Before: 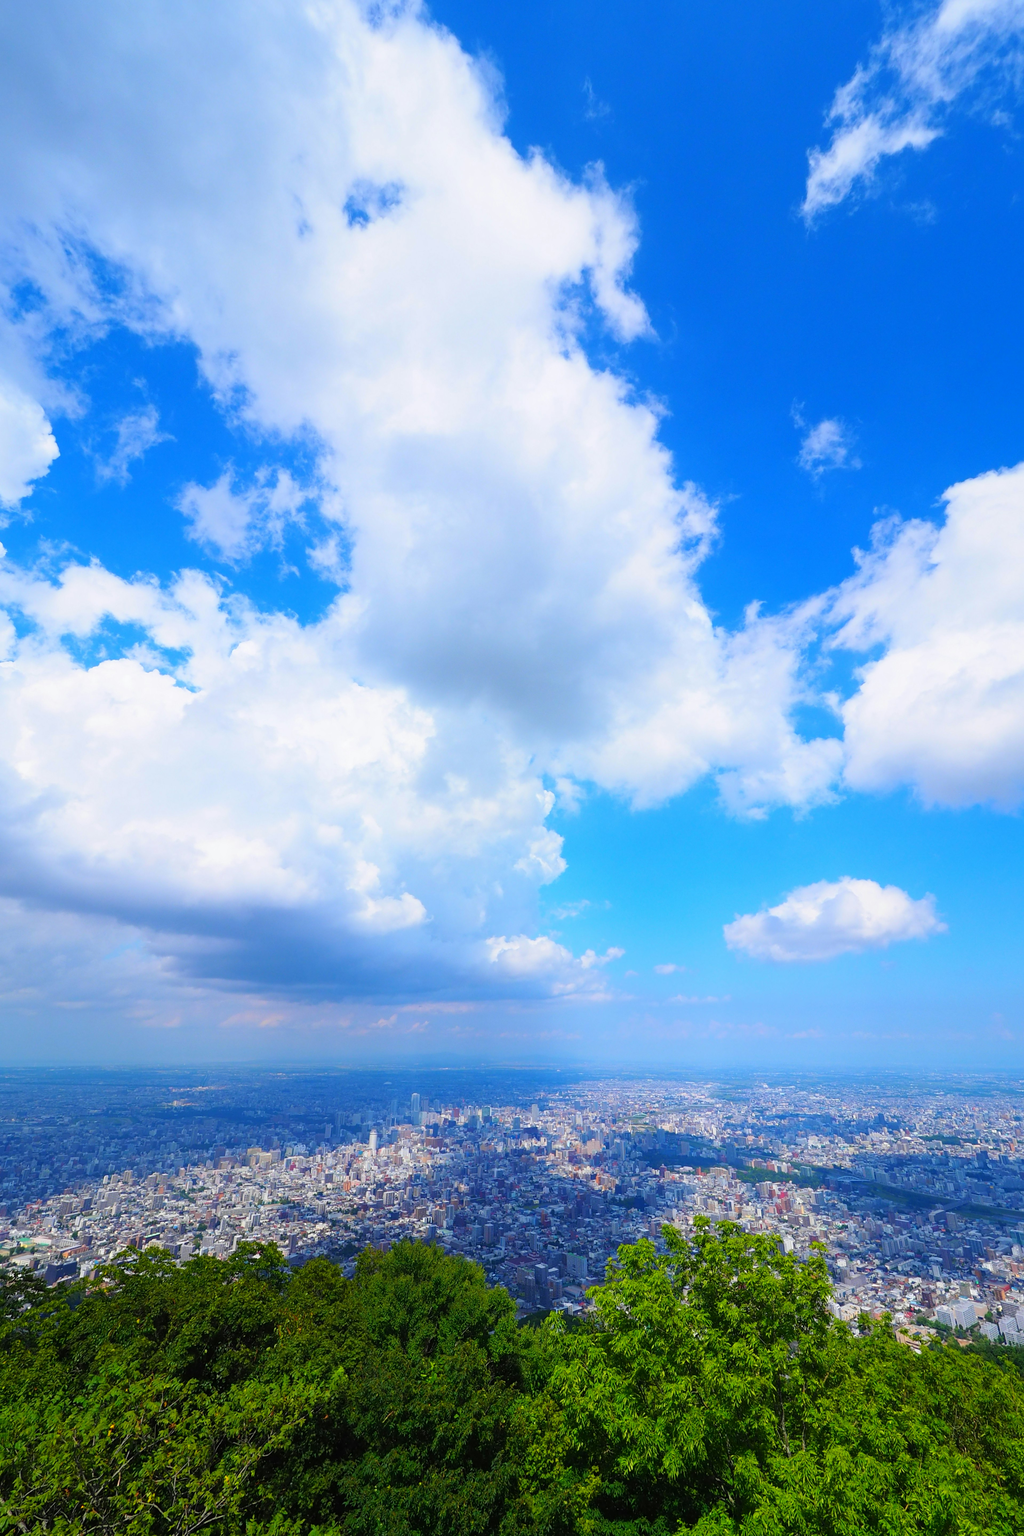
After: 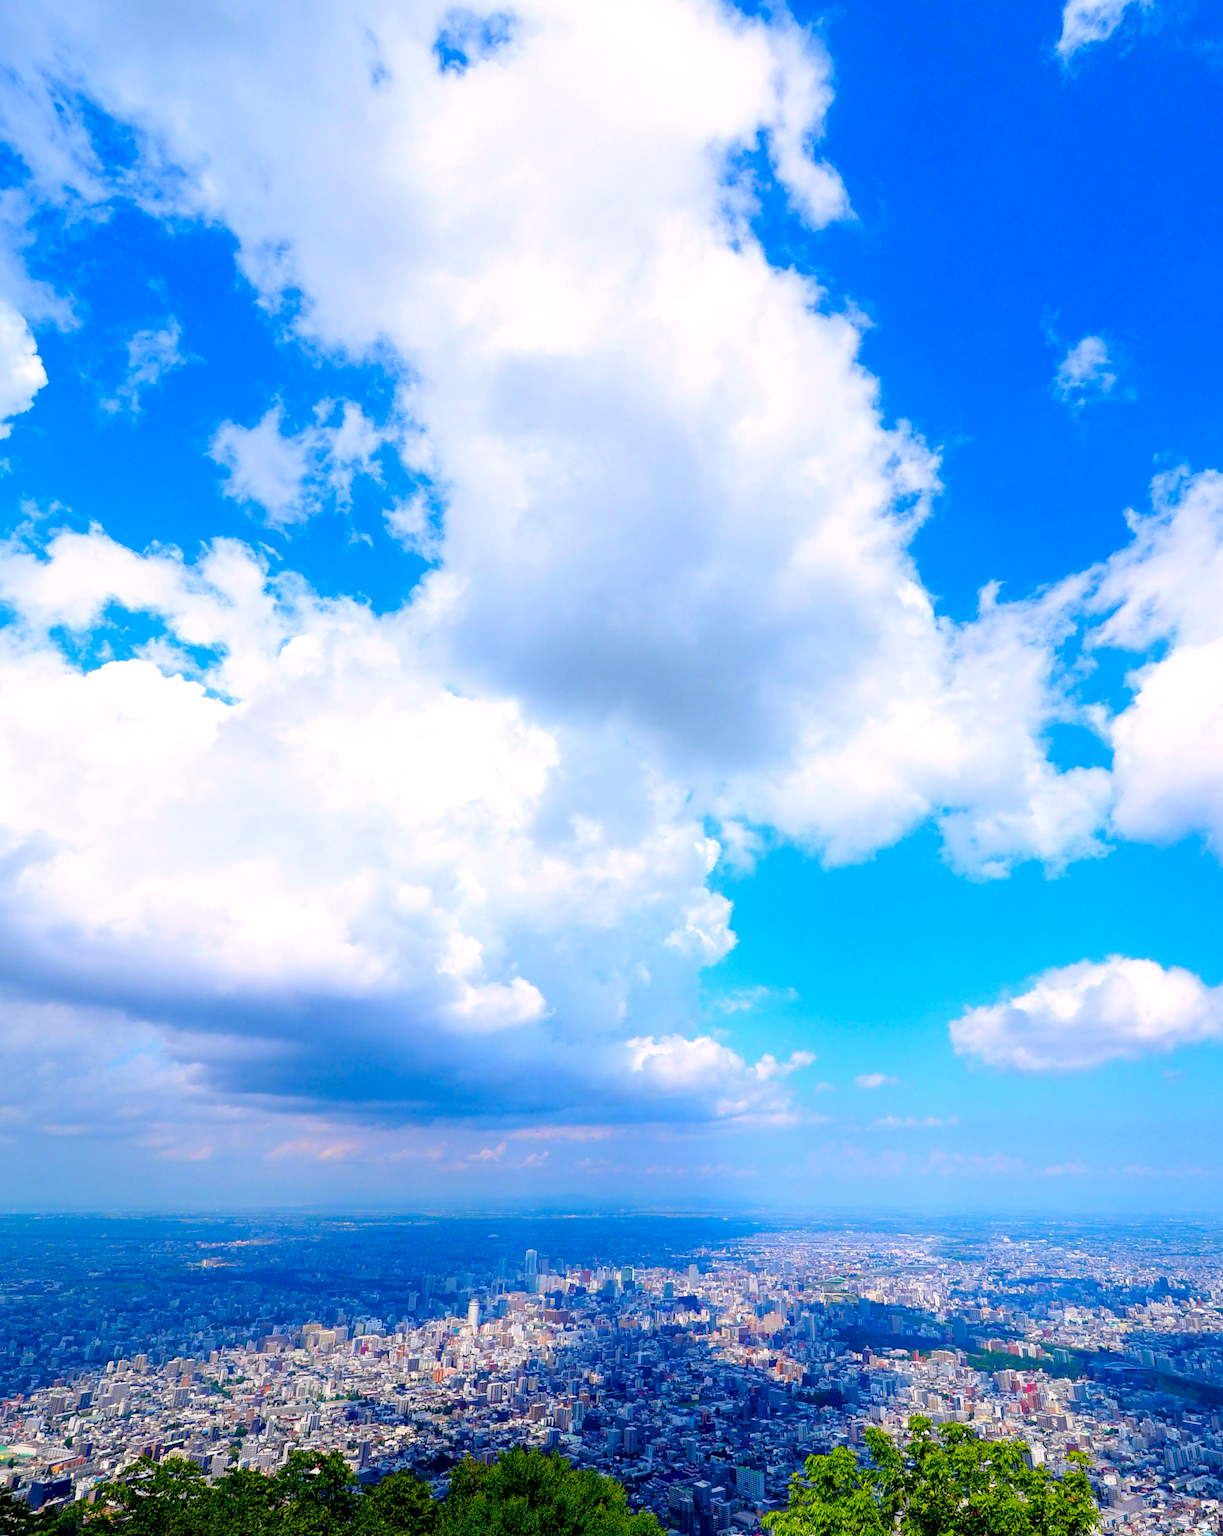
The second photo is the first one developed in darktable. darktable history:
exposure: black level correction 0.025, exposure 0.182 EV, compensate highlight preservation false
color balance rgb: shadows lift › hue 87.51°, highlights gain › chroma 1.62%, highlights gain › hue 55.1°, global offset › chroma 0.06%, global offset › hue 253.66°, linear chroma grading › global chroma 0.5%, perceptual saturation grading › global saturation 16.38%
local contrast: highlights 100%, shadows 100%, detail 120%, midtone range 0.2
crop and rotate: left 2.425%, top 11.305%, right 9.6%, bottom 15.08%
